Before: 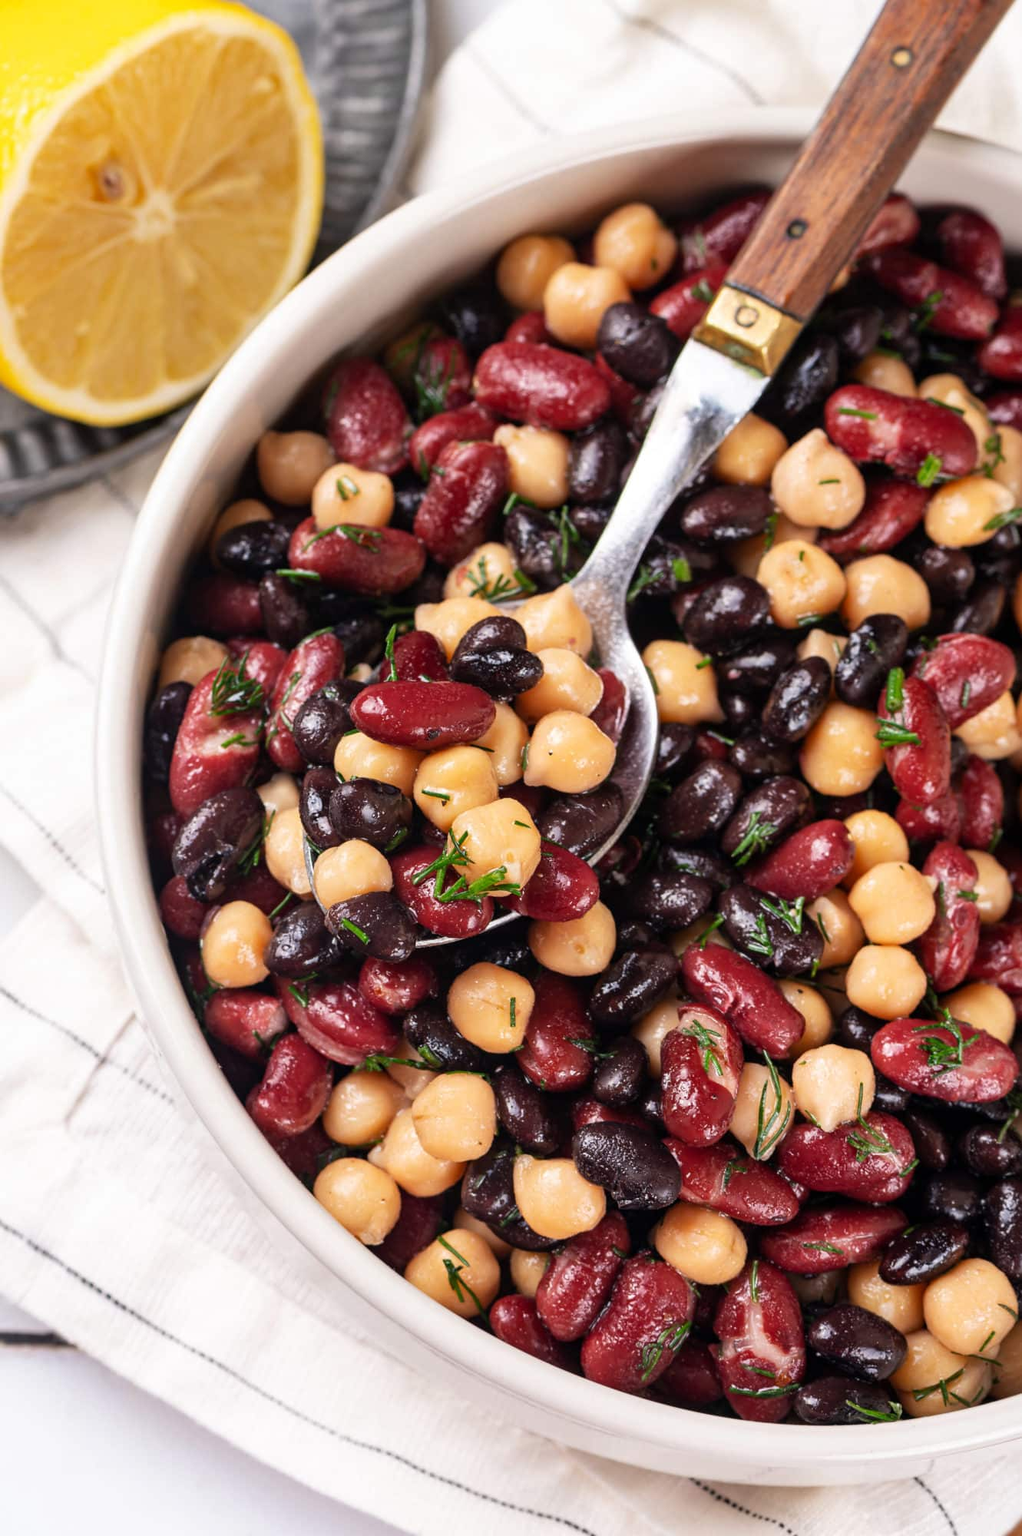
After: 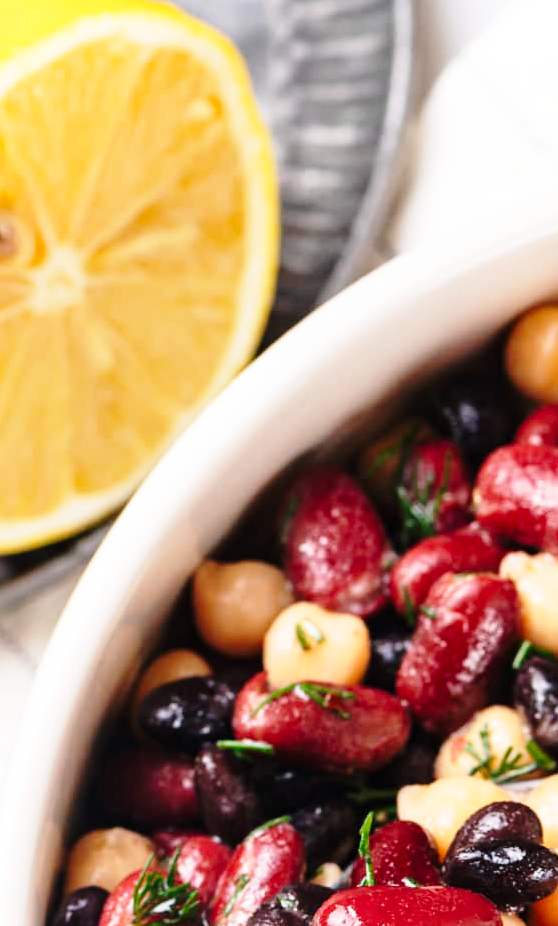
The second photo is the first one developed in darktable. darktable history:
crop and rotate: left 10.817%, top 0.062%, right 47.194%, bottom 53.626%
base curve: curves: ch0 [(0, 0) (0.028, 0.03) (0.121, 0.232) (0.46, 0.748) (0.859, 0.968) (1, 1)], preserve colors none
